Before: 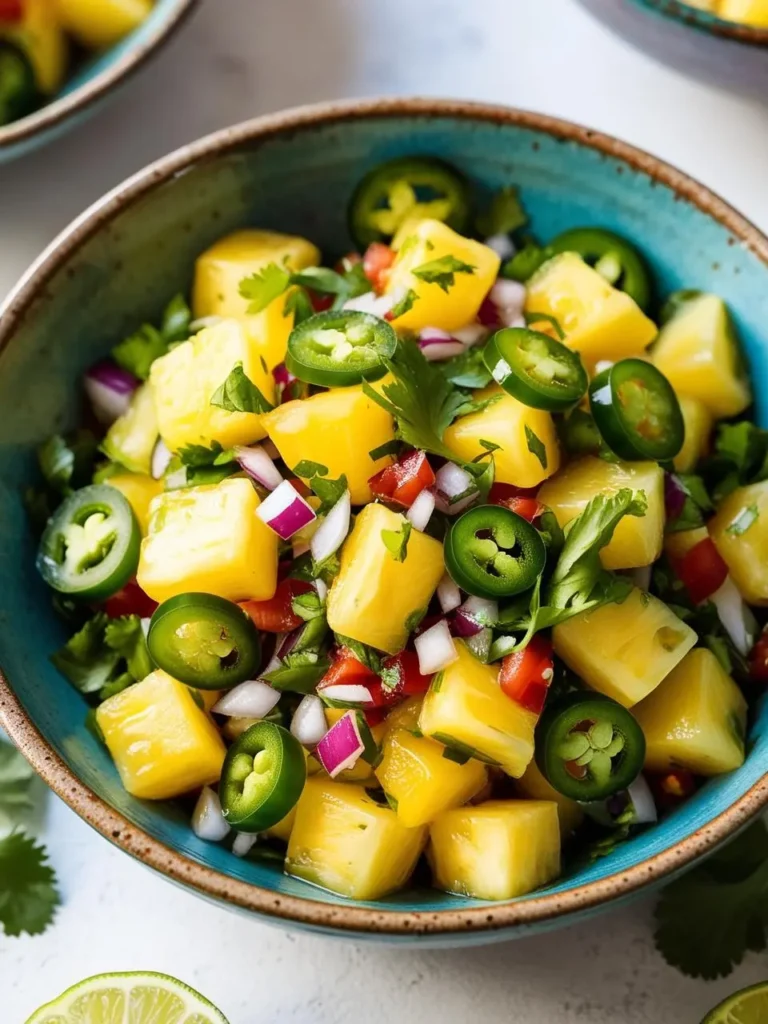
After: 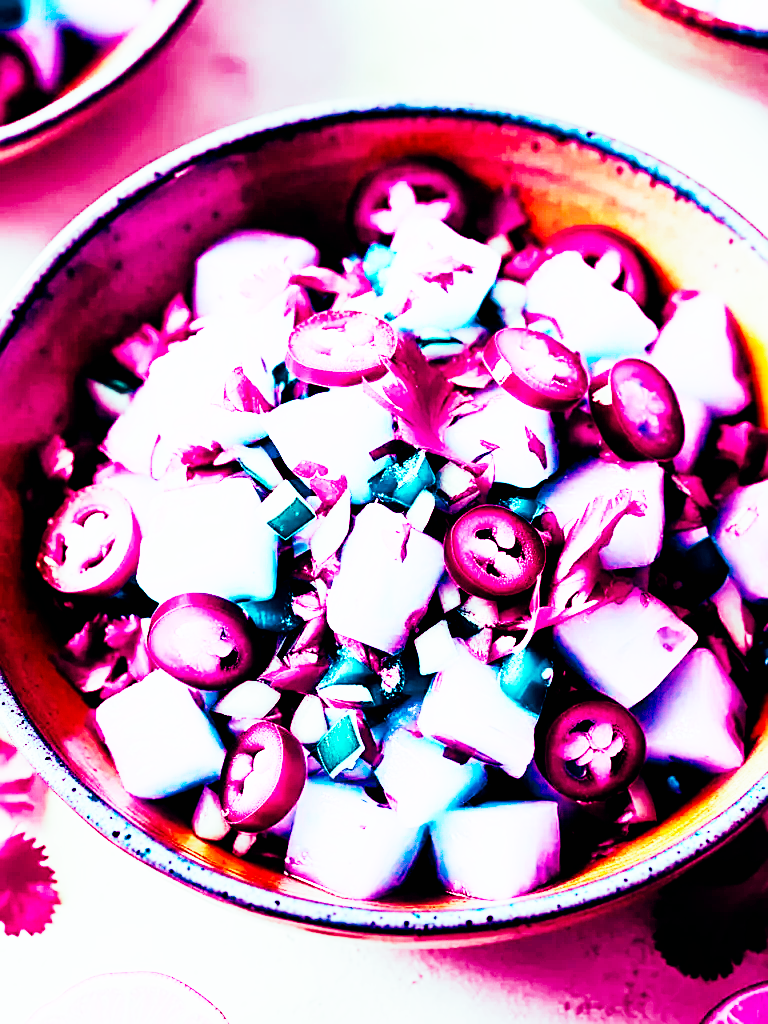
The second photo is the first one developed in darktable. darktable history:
sharpen: on, module defaults
exposure: black level correction 0.001, exposure 1.822 EV, compensate exposure bias true, compensate highlight preservation false
sigmoid: contrast 1.8, skew -0.2, preserve hue 0%, red attenuation 0.1, red rotation 0.035, green attenuation 0.1, green rotation -0.017, blue attenuation 0.15, blue rotation -0.052, base primaries Rec2020
color balance rgb: shadows lift › luminance -18.76%, shadows lift › chroma 35.44%, power › luminance -3.76%, power › hue 142.17°, highlights gain › chroma 7.5%, highlights gain › hue 184.75°, global offset › luminance -0.52%, global offset › chroma 0.91%, global offset › hue 173.36°, shadows fall-off 300%, white fulcrum 2 EV, highlights fall-off 300%, linear chroma grading › shadows 17.19%, linear chroma grading › highlights 61.12%, linear chroma grading › global chroma 50%, hue shift -150.52°, perceptual brilliance grading › global brilliance 12%, mask middle-gray fulcrum 100%, contrast gray fulcrum 38.43%, contrast 35.15%, saturation formula JzAzBz (2021)
